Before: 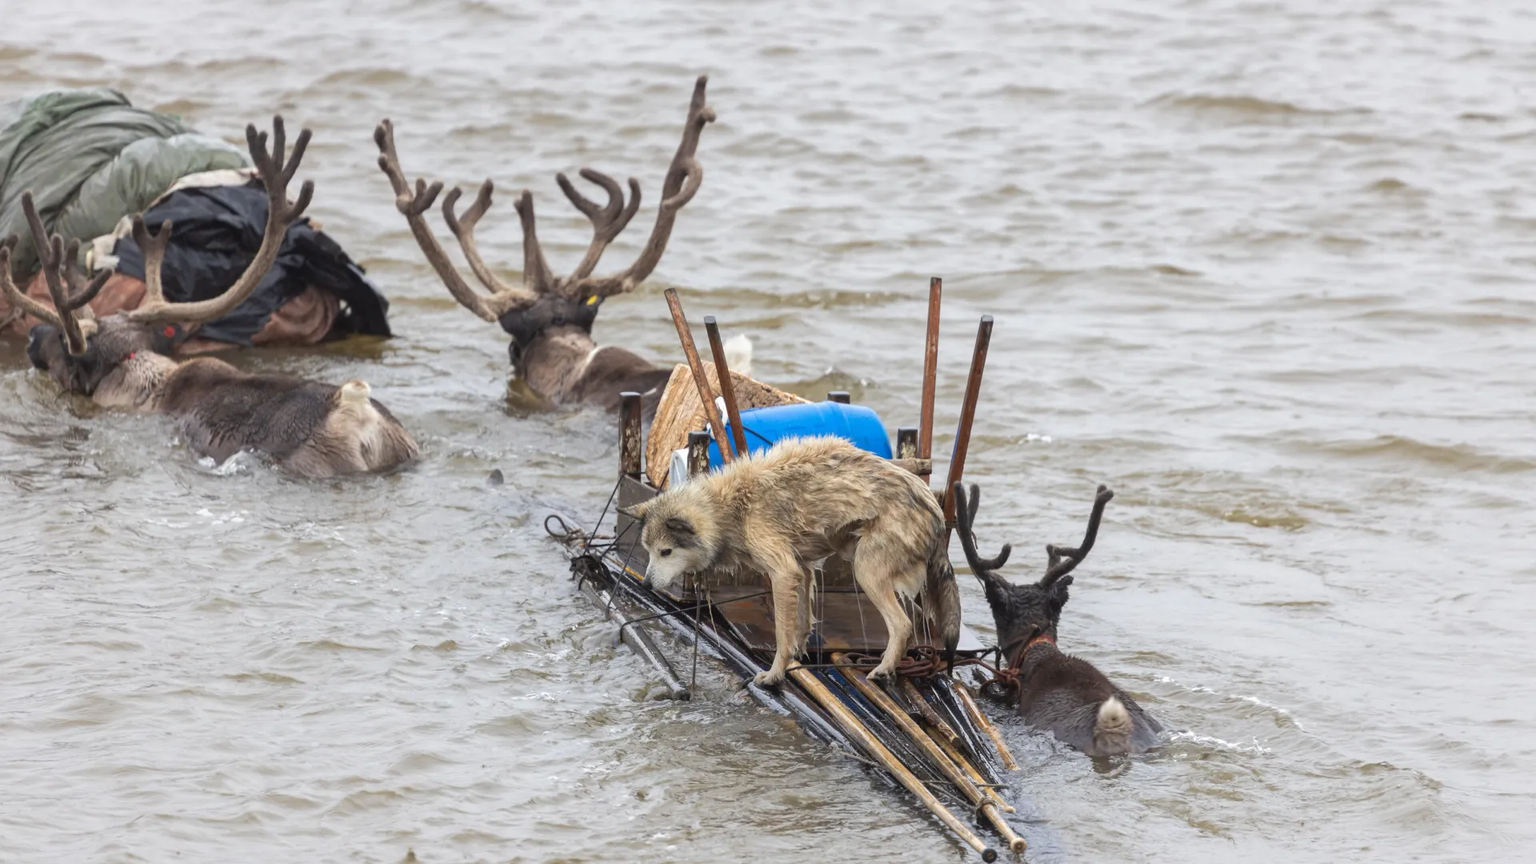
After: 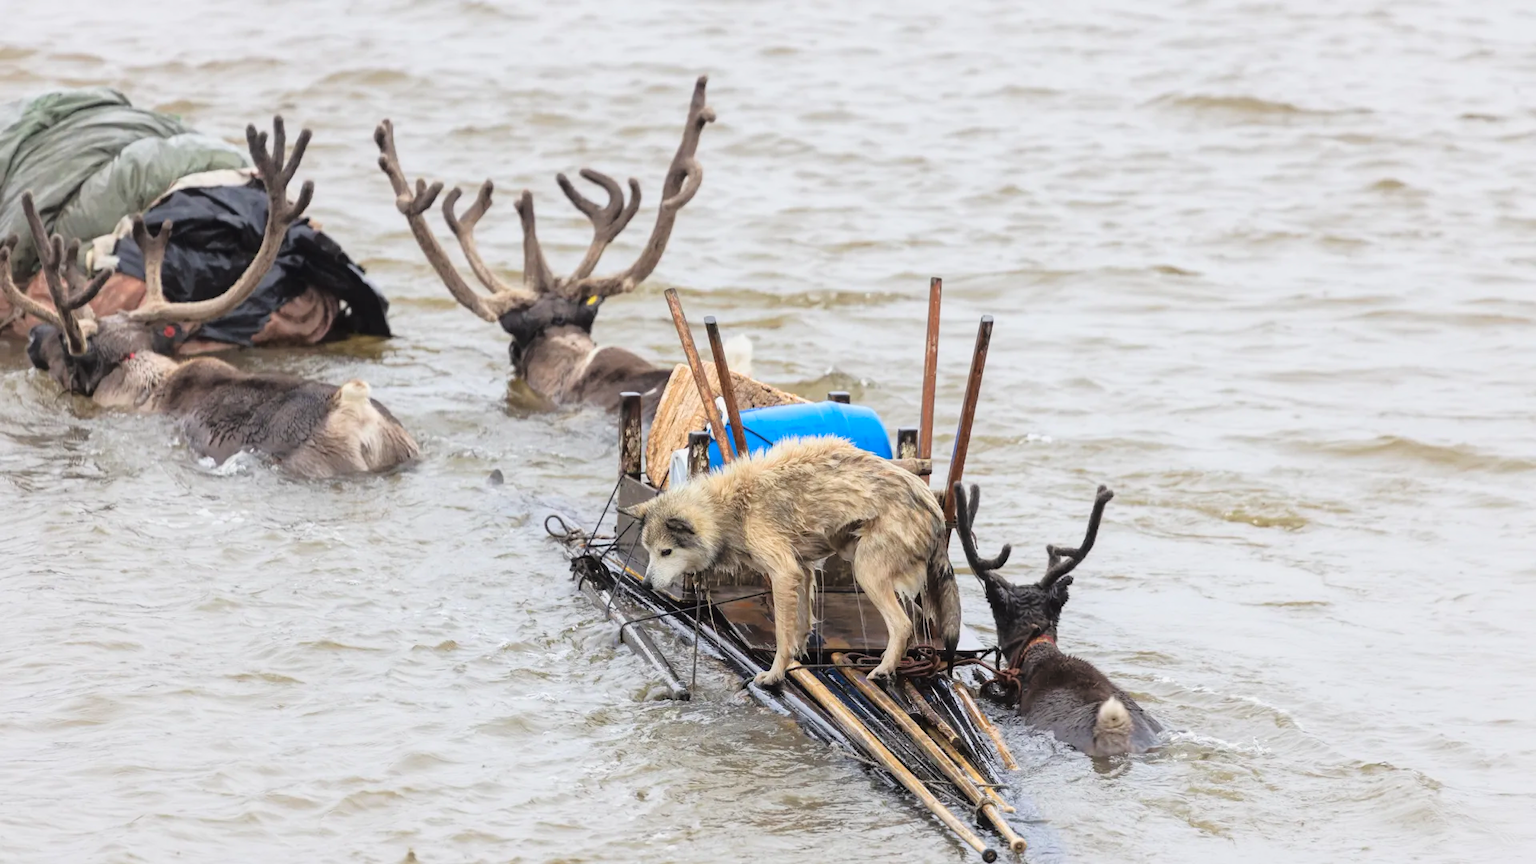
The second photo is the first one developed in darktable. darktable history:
tone curve: curves: ch0 [(0, 0) (0.168, 0.142) (0.359, 0.44) (0.469, 0.544) (0.634, 0.722) (0.858, 0.903) (1, 0.968)]; ch1 [(0, 0) (0.437, 0.453) (0.472, 0.47) (0.502, 0.502) (0.54, 0.534) (0.57, 0.592) (0.618, 0.66) (0.699, 0.749) (0.859, 0.919) (1, 1)]; ch2 [(0, 0) (0.33, 0.301) (0.421, 0.443) (0.476, 0.498) (0.505, 0.503) (0.547, 0.557) (0.586, 0.634) (0.608, 0.676) (1, 1)], color space Lab, linked channels, preserve colors none
